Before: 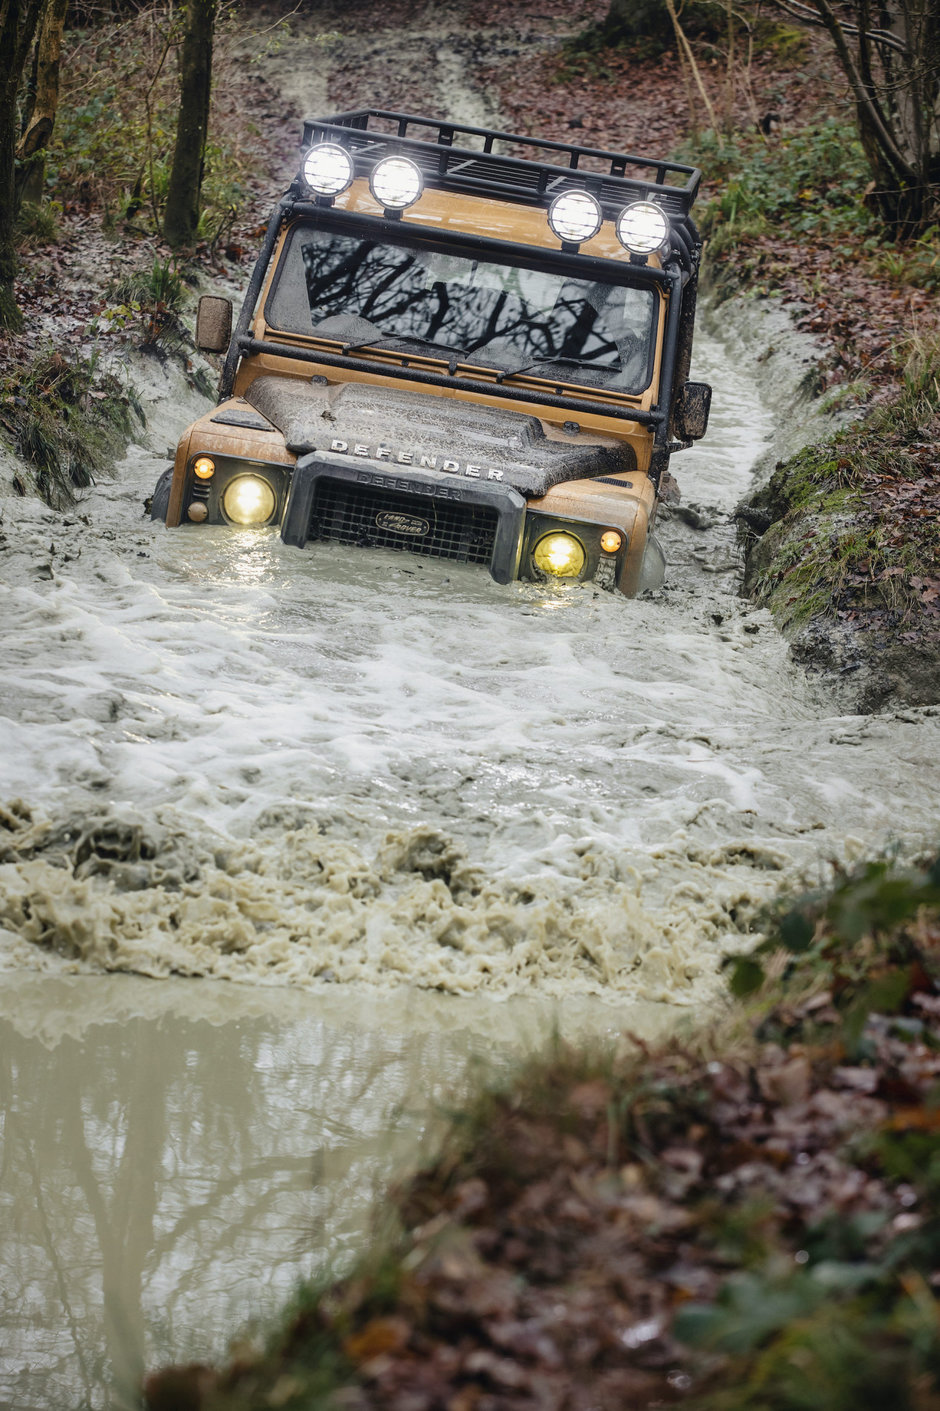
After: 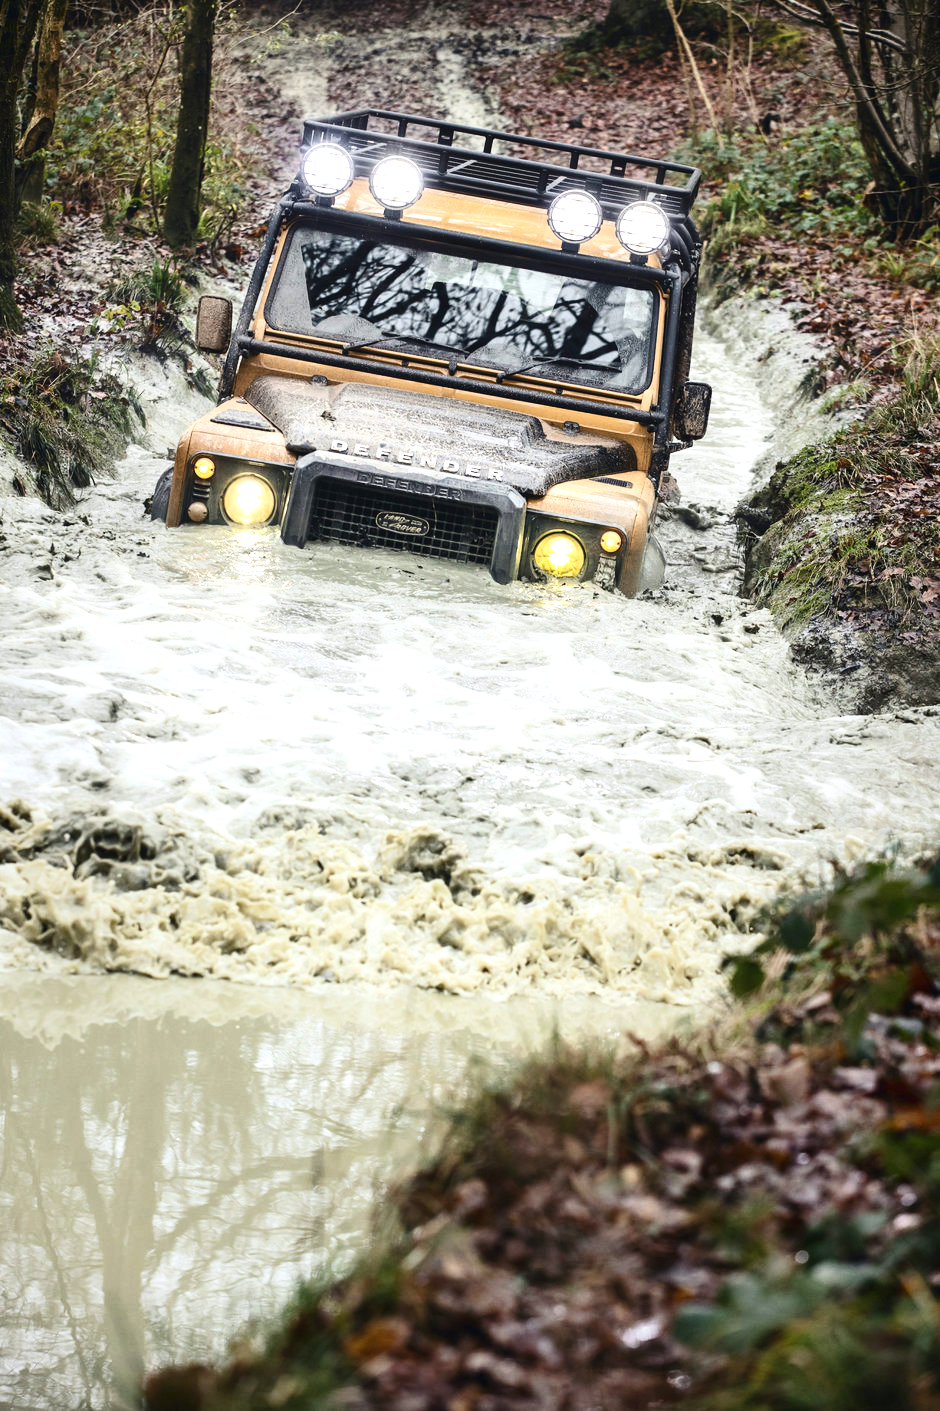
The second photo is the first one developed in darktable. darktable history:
exposure: black level correction 0, exposure 0.7 EV, compensate exposure bias true, compensate highlight preservation false
contrast brightness saturation: contrast 0.22
